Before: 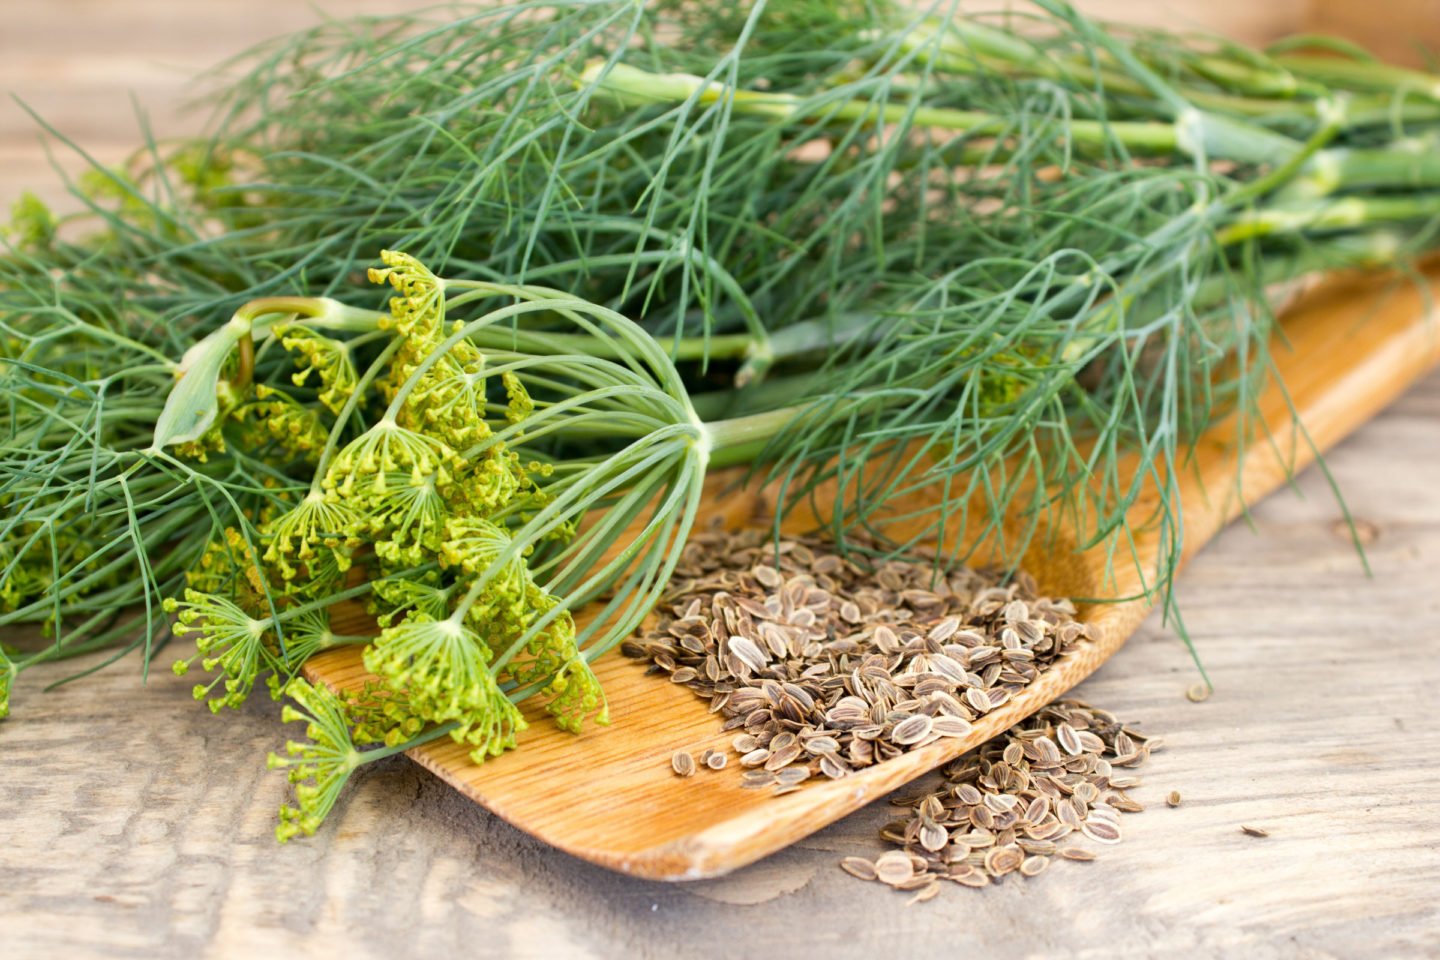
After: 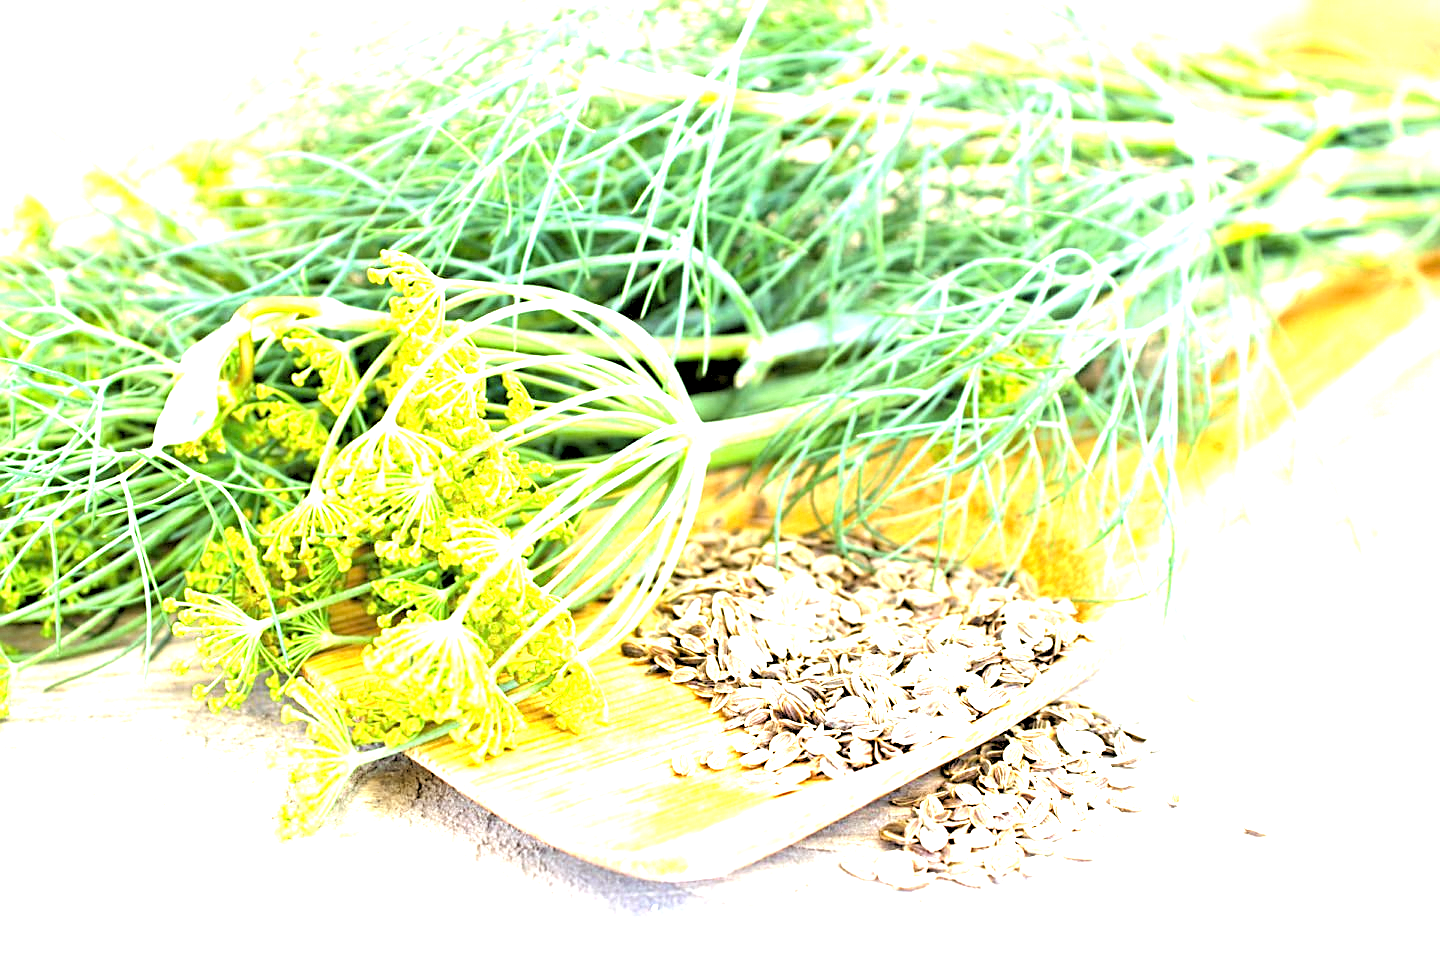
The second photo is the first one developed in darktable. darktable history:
exposure: black level correction 0, exposure 2.327 EV, compensate exposure bias true, compensate highlight preservation false
sharpen: on, module defaults
white balance: red 0.925, blue 1.046
rgb levels: levels [[0.029, 0.461, 0.922], [0, 0.5, 1], [0, 0.5, 1]]
